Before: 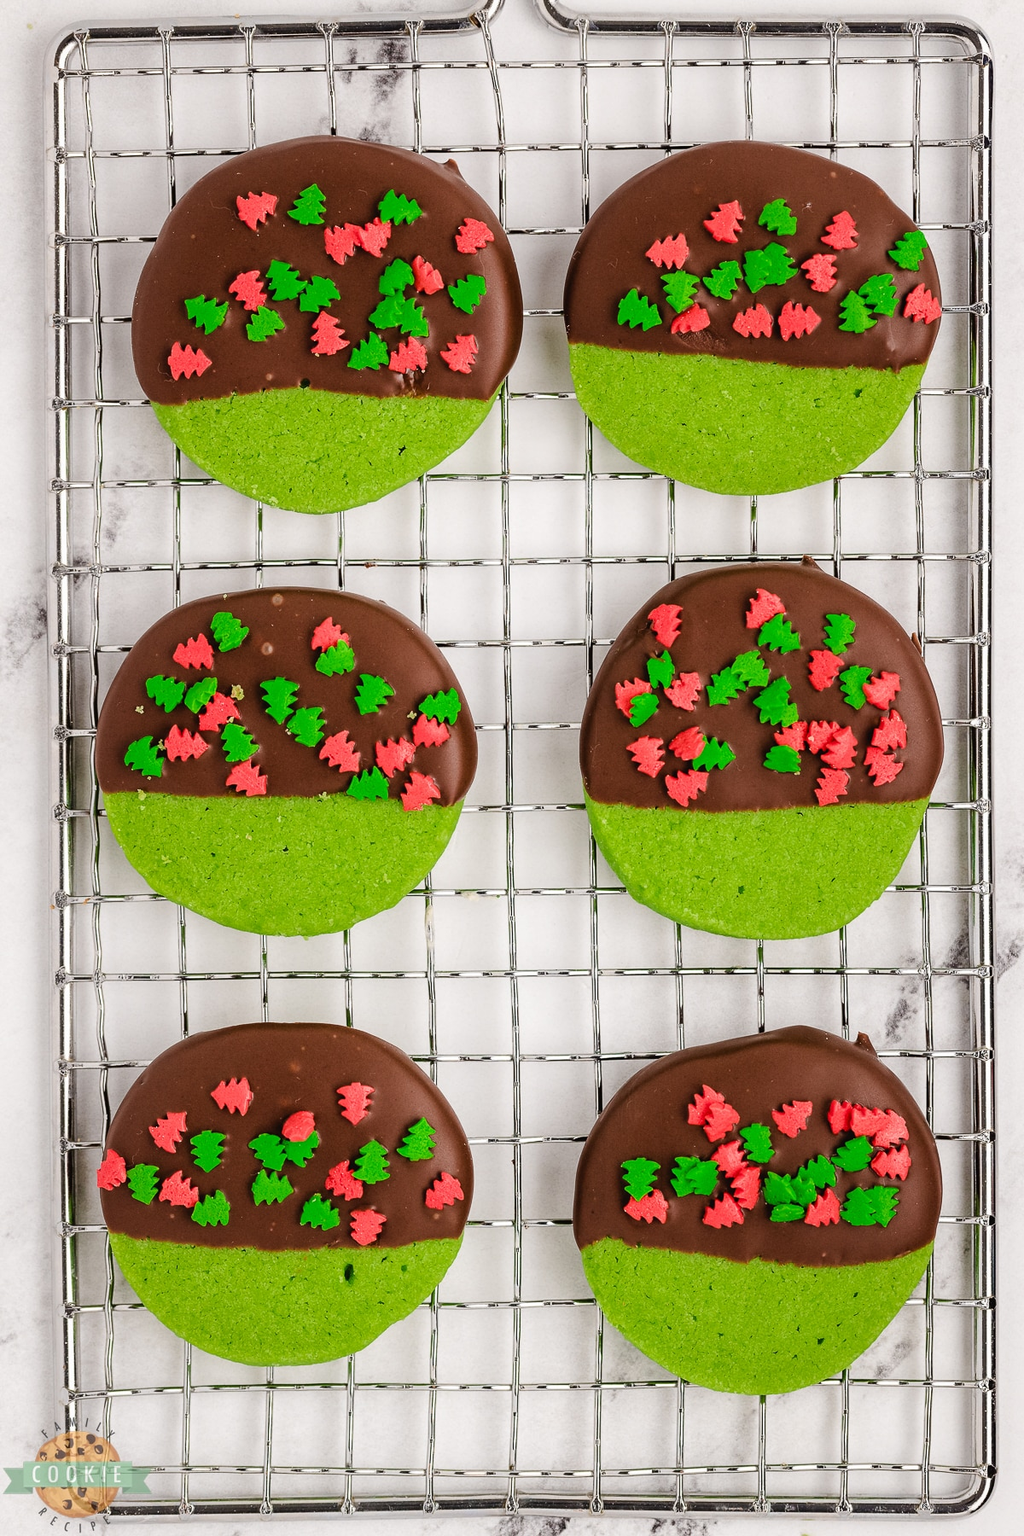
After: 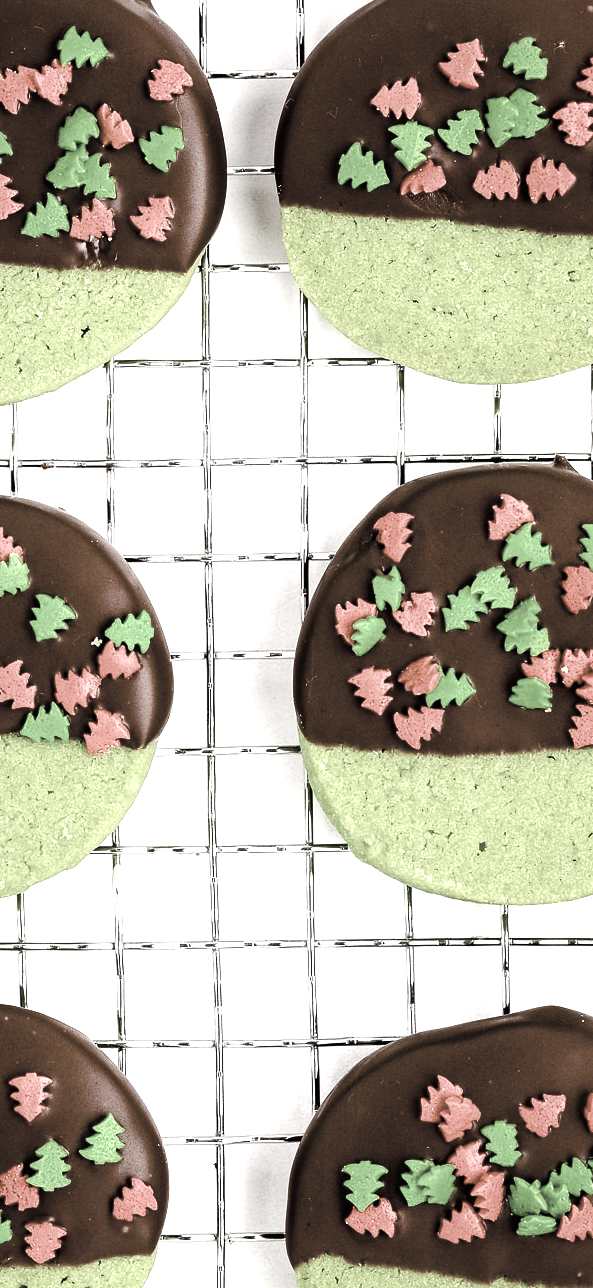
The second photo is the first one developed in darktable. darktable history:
contrast brightness saturation: saturation -0.062
crop: left 32.181%, top 10.924%, right 18.342%, bottom 17.507%
tone equalizer: -8 EV -1.09 EV, -7 EV -0.98 EV, -6 EV -0.862 EV, -5 EV -0.609 EV, -3 EV 0.581 EV, -2 EV 0.841 EV, -1 EV 1 EV, +0 EV 1.06 EV
color balance rgb: perceptual saturation grading › global saturation 27.405%, perceptual saturation grading › highlights -28.832%, perceptual saturation grading › mid-tones 15.648%, perceptual saturation grading › shadows 34.235%, global vibrance 16.78%, saturation formula JzAzBz (2021)
color correction: highlights b* -0.018, saturation 0.271
